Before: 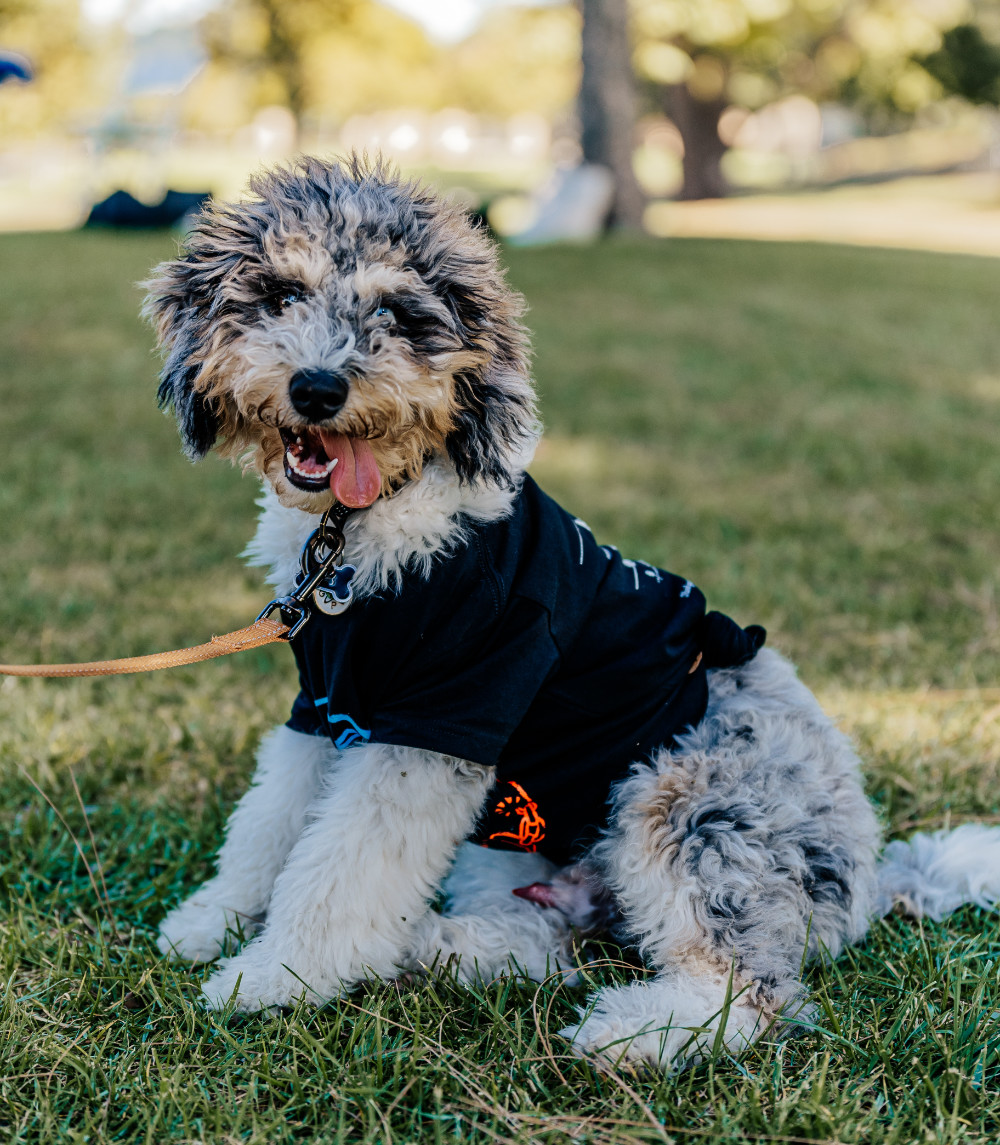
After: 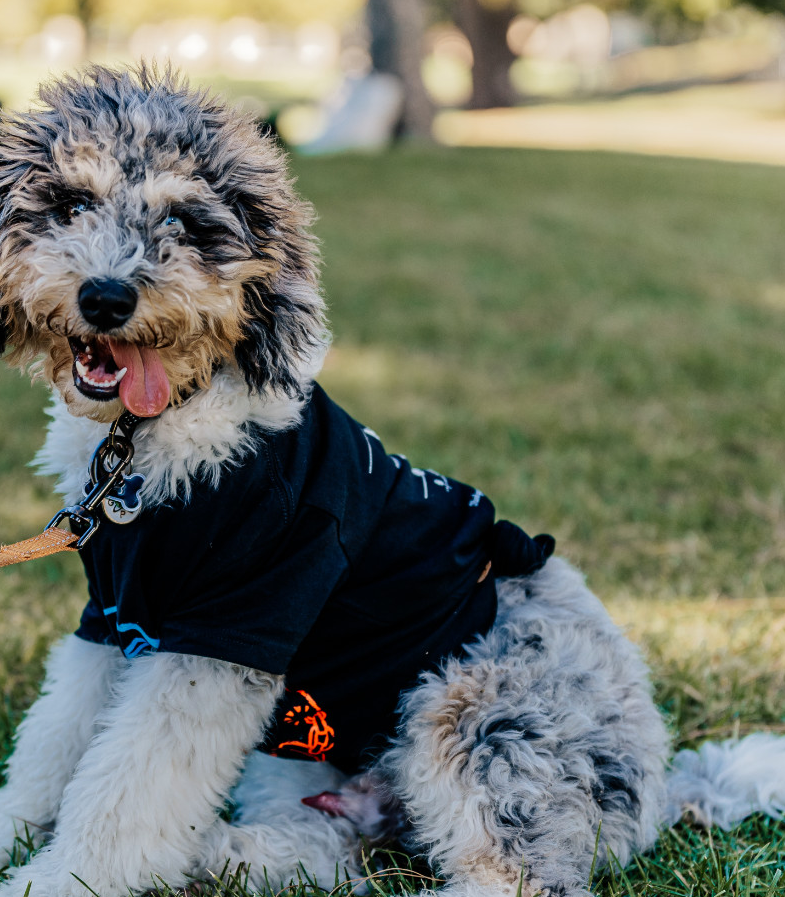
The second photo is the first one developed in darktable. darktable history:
exposure: compensate exposure bias true, compensate highlight preservation false
crop and rotate: left 21.102%, top 8.001%, right 0.381%, bottom 13.594%
